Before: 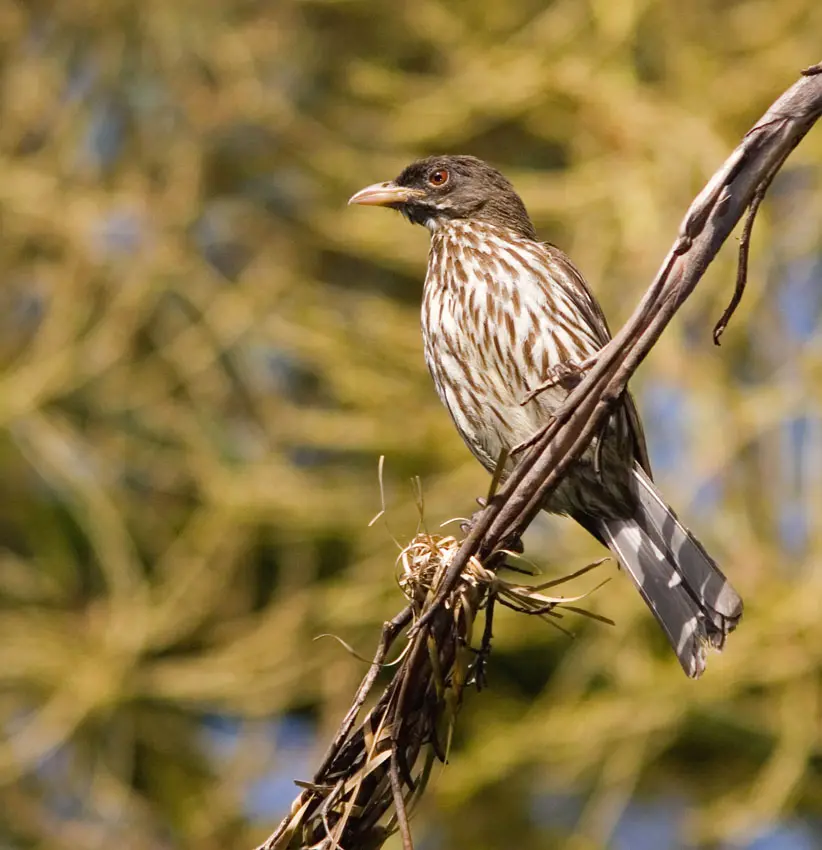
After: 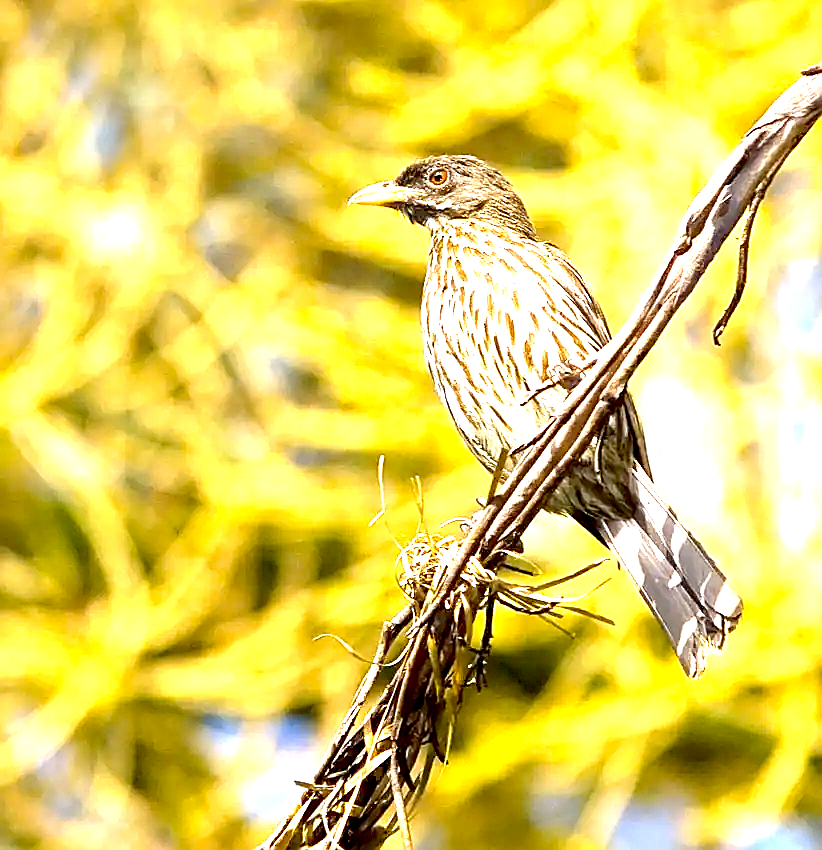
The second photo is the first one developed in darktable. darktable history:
color contrast: green-magenta contrast 0.85, blue-yellow contrast 1.25, unbound 0
exposure: black level correction 0.005, exposure 2.084 EV, compensate highlight preservation false
sharpen: radius 1.4, amount 1.25, threshold 0.7
